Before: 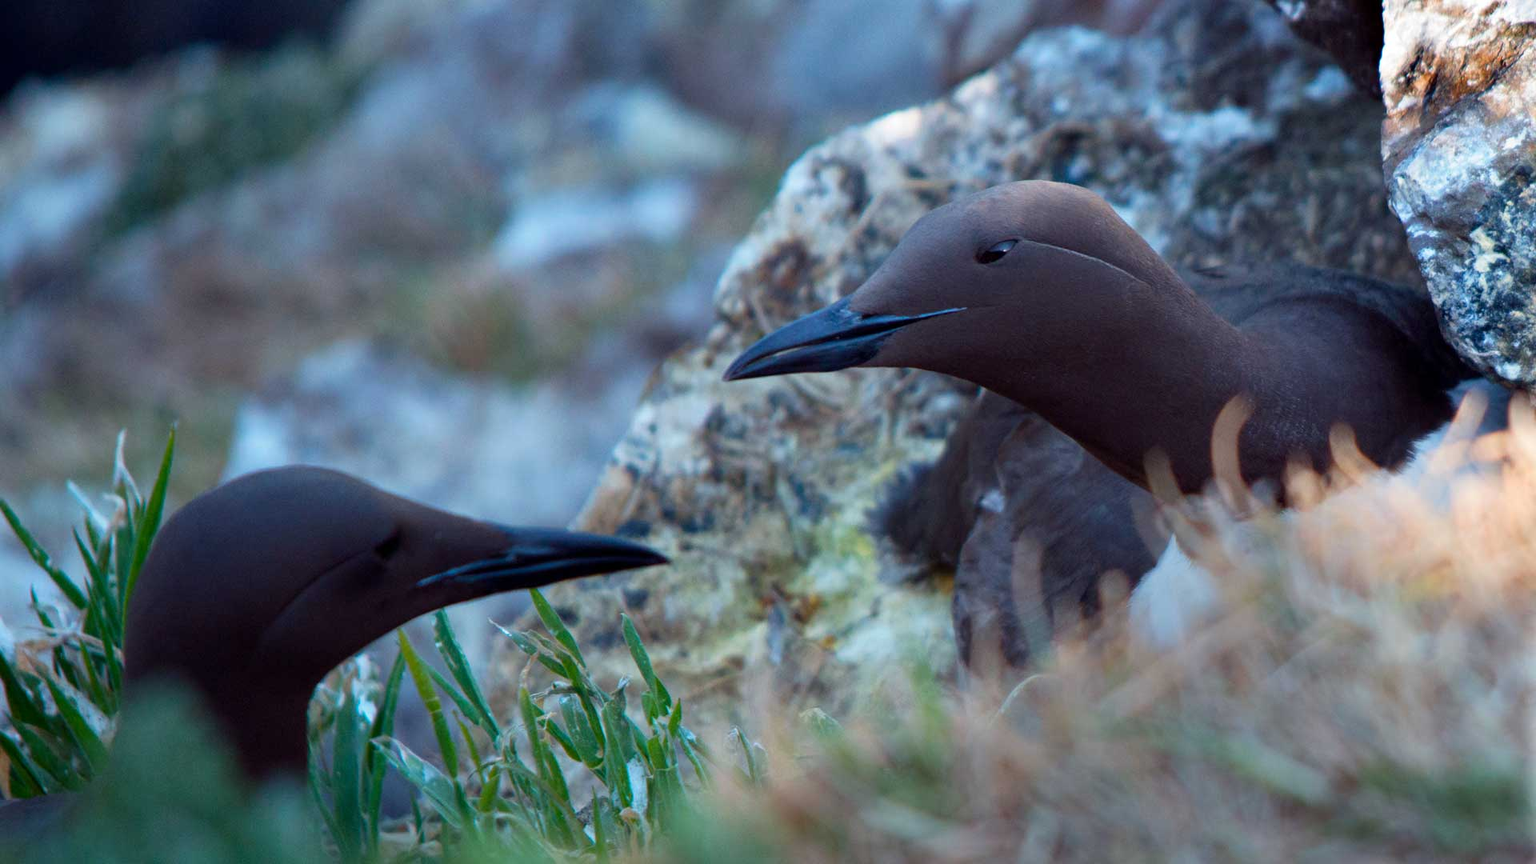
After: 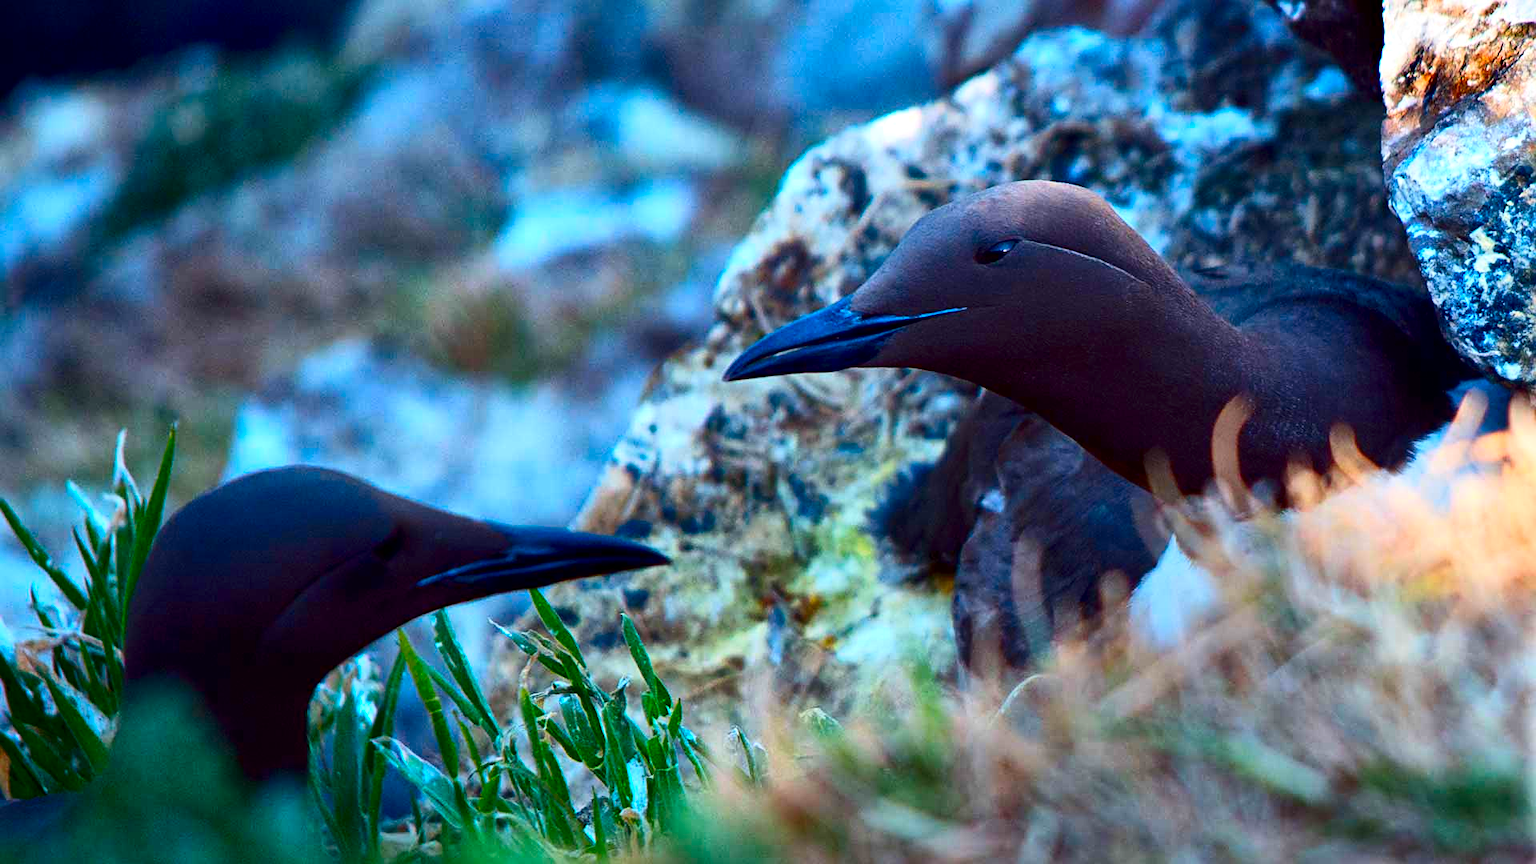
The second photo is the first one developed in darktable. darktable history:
contrast brightness saturation: contrast 0.265, brightness 0.014, saturation 0.887
local contrast: mode bilateral grid, contrast 20, coarseness 51, detail 143%, midtone range 0.2
sharpen: on, module defaults
